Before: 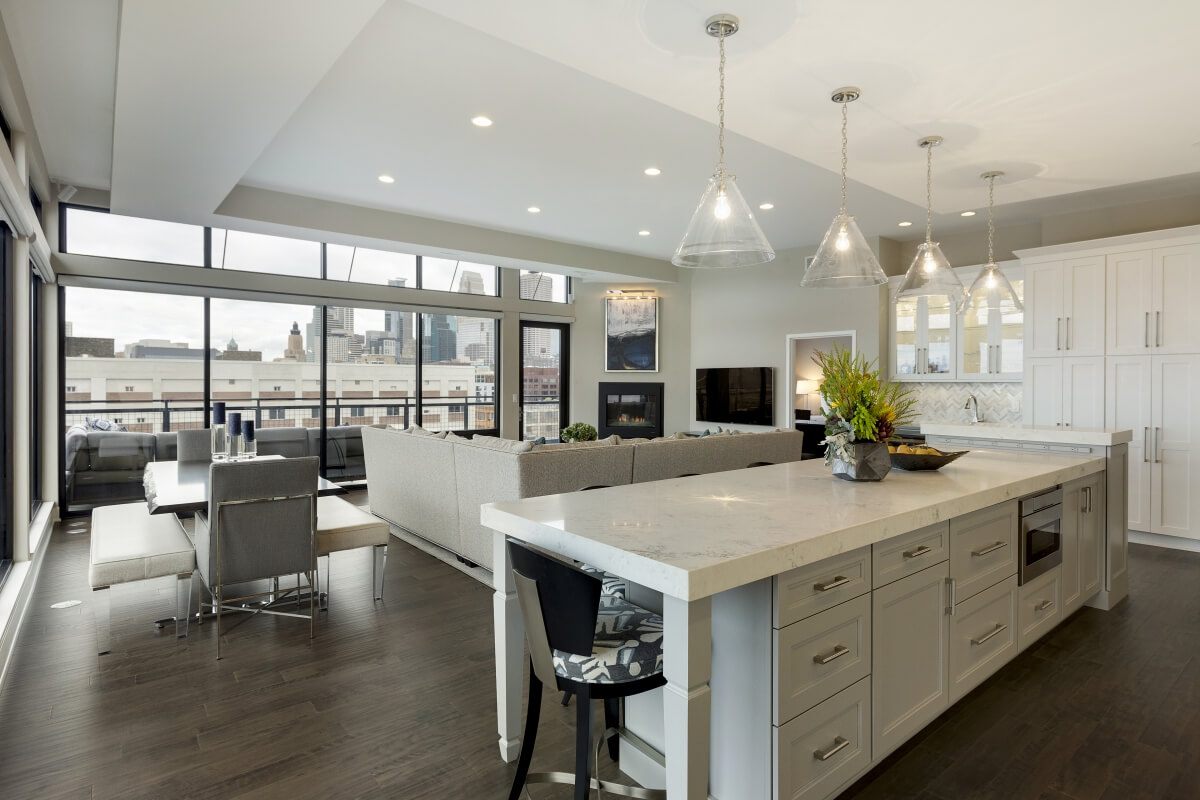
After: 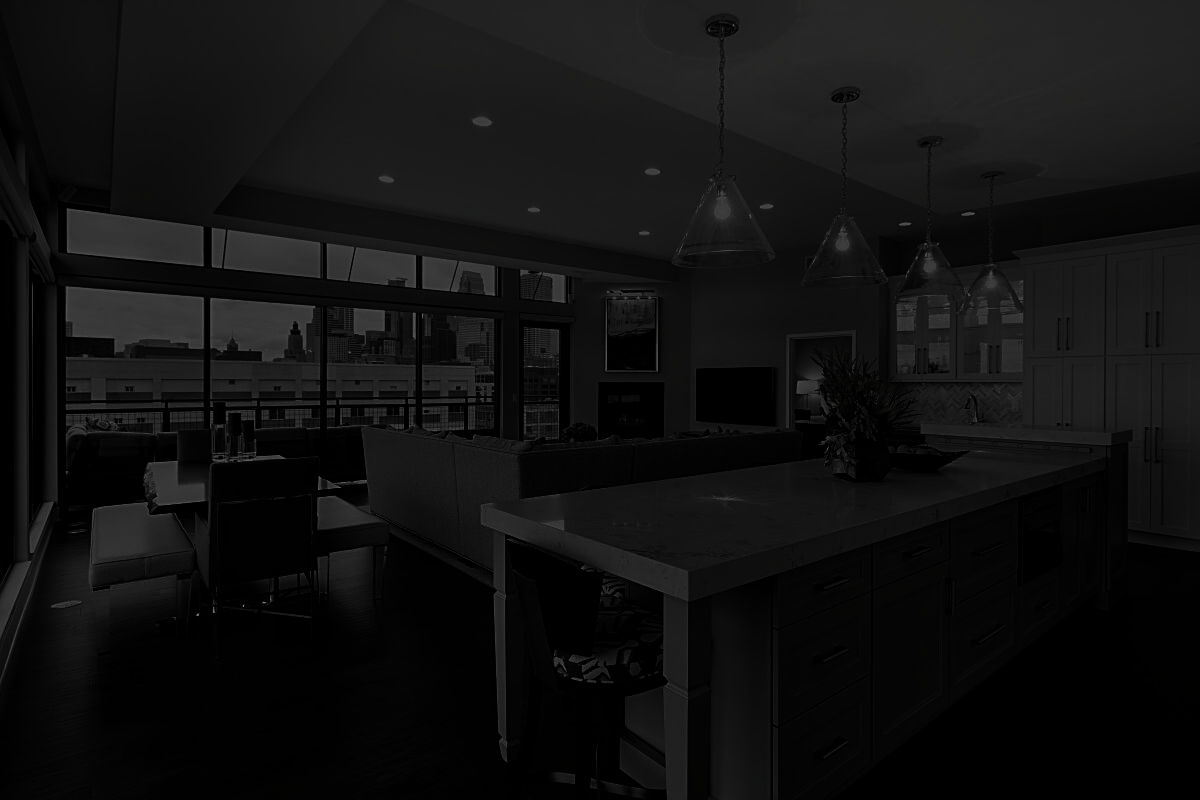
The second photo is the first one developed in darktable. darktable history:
tone equalizer: -8 EV -2 EV, -7 EV -1.99 EV, -6 EV -1.98 EV, -5 EV -1.98 EV, -4 EV -1.99 EV, -3 EV -1.97 EV, -2 EV -1.99 EV, -1 EV -1.63 EV, +0 EV -2 EV, edges refinement/feathering 500, mask exposure compensation -1.57 EV, preserve details no
sharpen: on, module defaults
contrast brightness saturation: contrast 0.022, brightness -0.994, saturation -0.993
